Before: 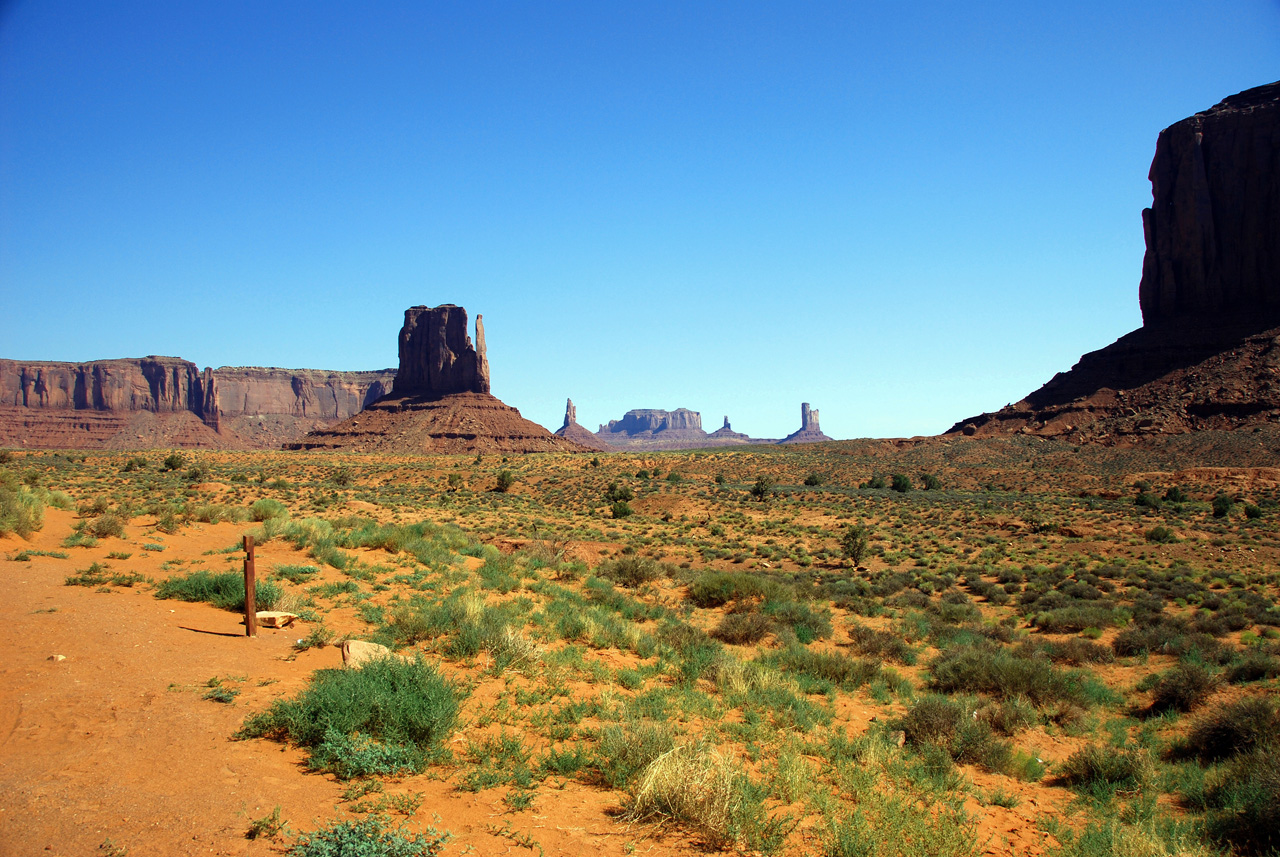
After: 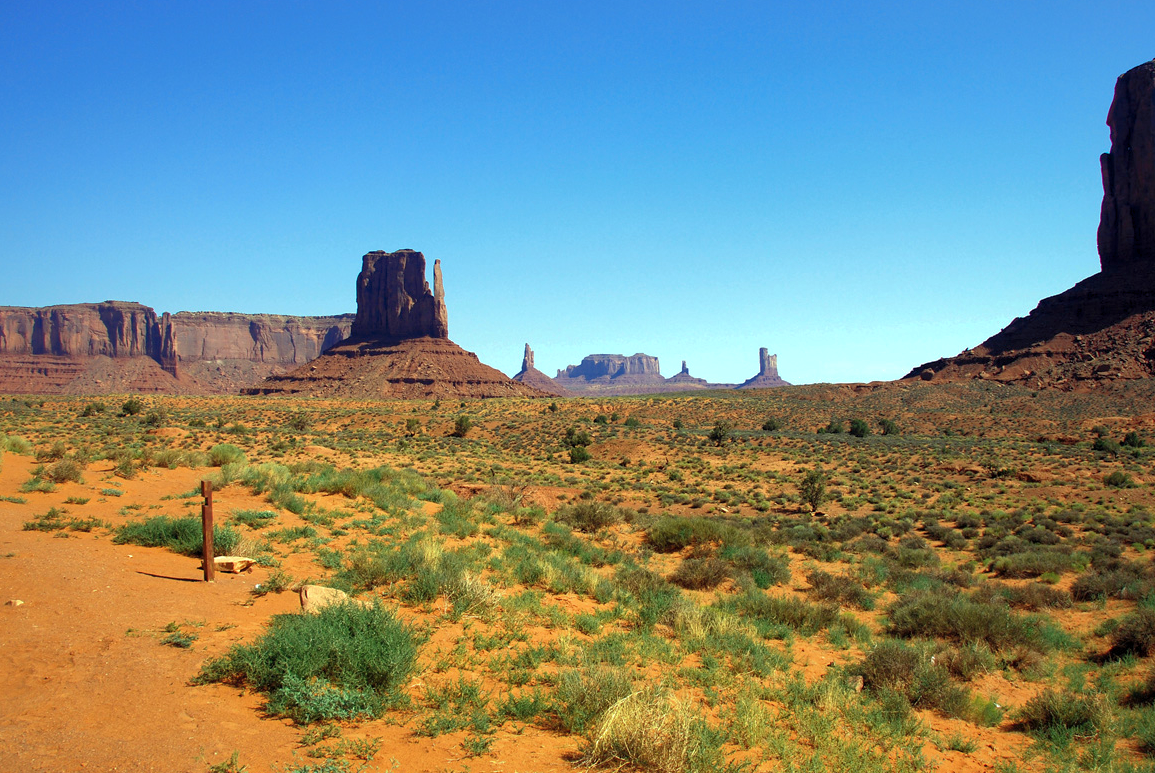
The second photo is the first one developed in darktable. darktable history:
levels: mode automatic, black 0.023%, white 99.97%, levels [0.062, 0.494, 0.925]
shadows and highlights: on, module defaults
crop: left 3.305%, top 6.436%, right 6.389%, bottom 3.258%
